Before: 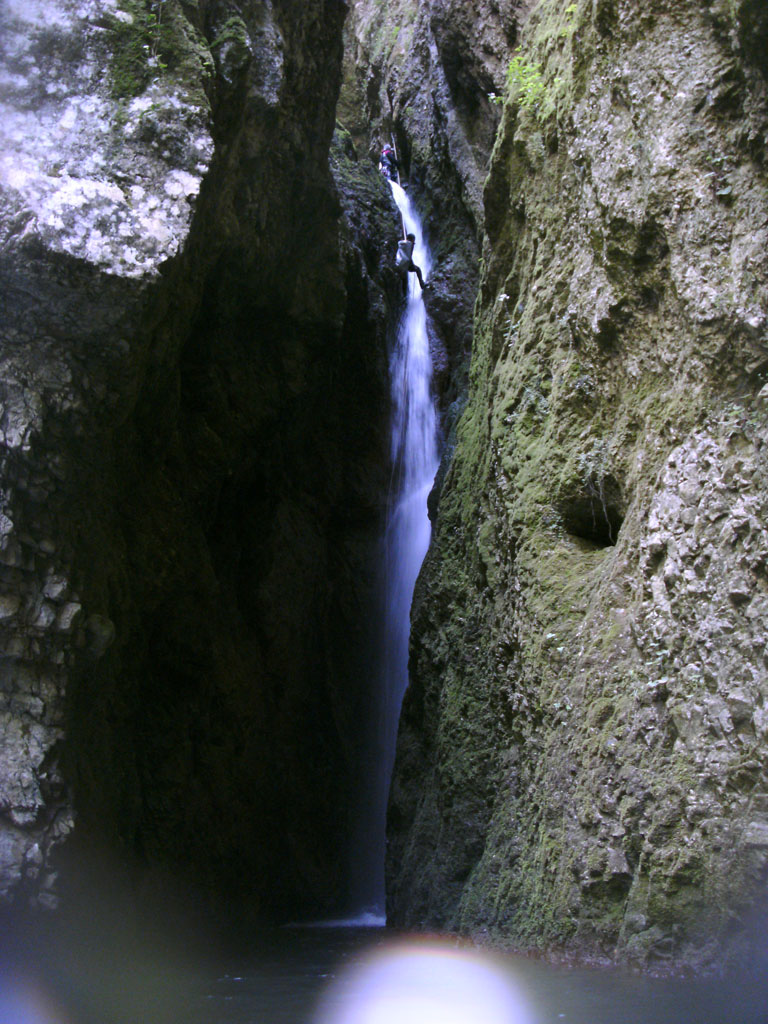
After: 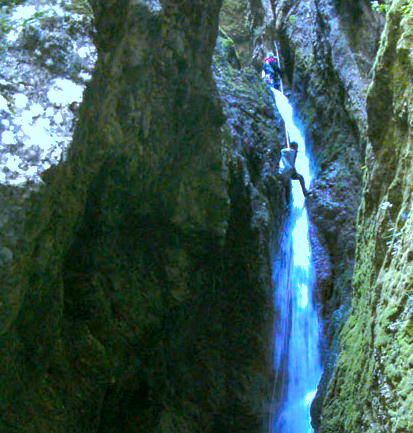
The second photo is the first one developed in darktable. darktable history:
exposure: exposure 0.722 EV, compensate highlight preservation false
crop: left 15.306%, top 9.065%, right 30.789%, bottom 48.638%
color correction: highlights a* -11.71, highlights b* -15.58
shadows and highlights: on, module defaults
local contrast: on, module defaults
color balance rgb: perceptual saturation grading › global saturation 36%, perceptual brilliance grading › global brilliance 10%, global vibrance 20%
